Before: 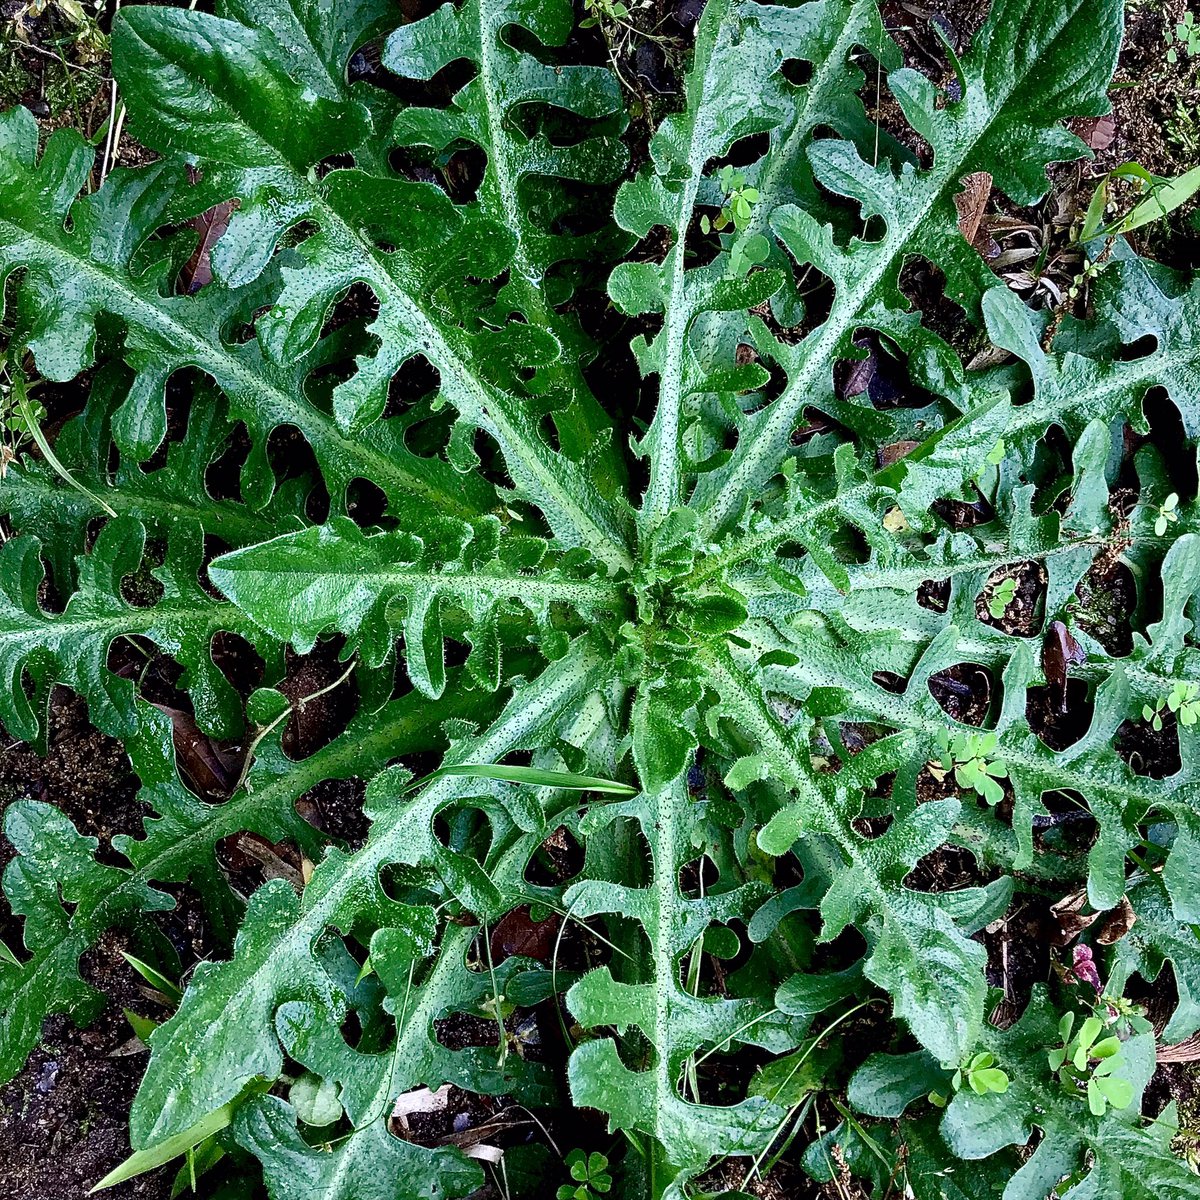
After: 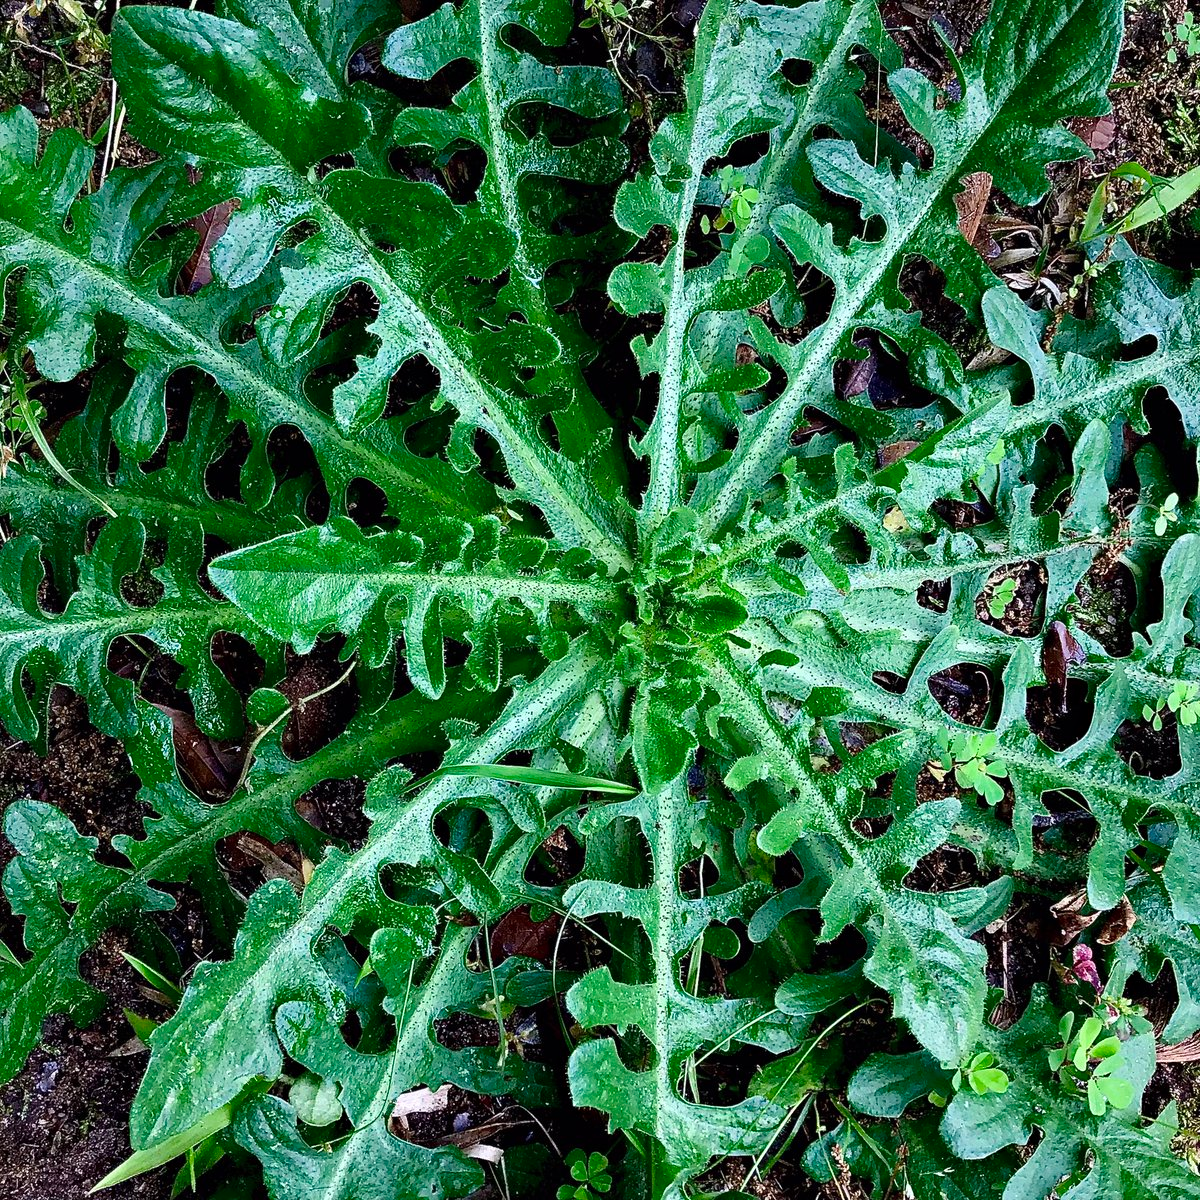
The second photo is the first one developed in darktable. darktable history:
haze removal: strength 0.088, compatibility mode true, adaptive false
